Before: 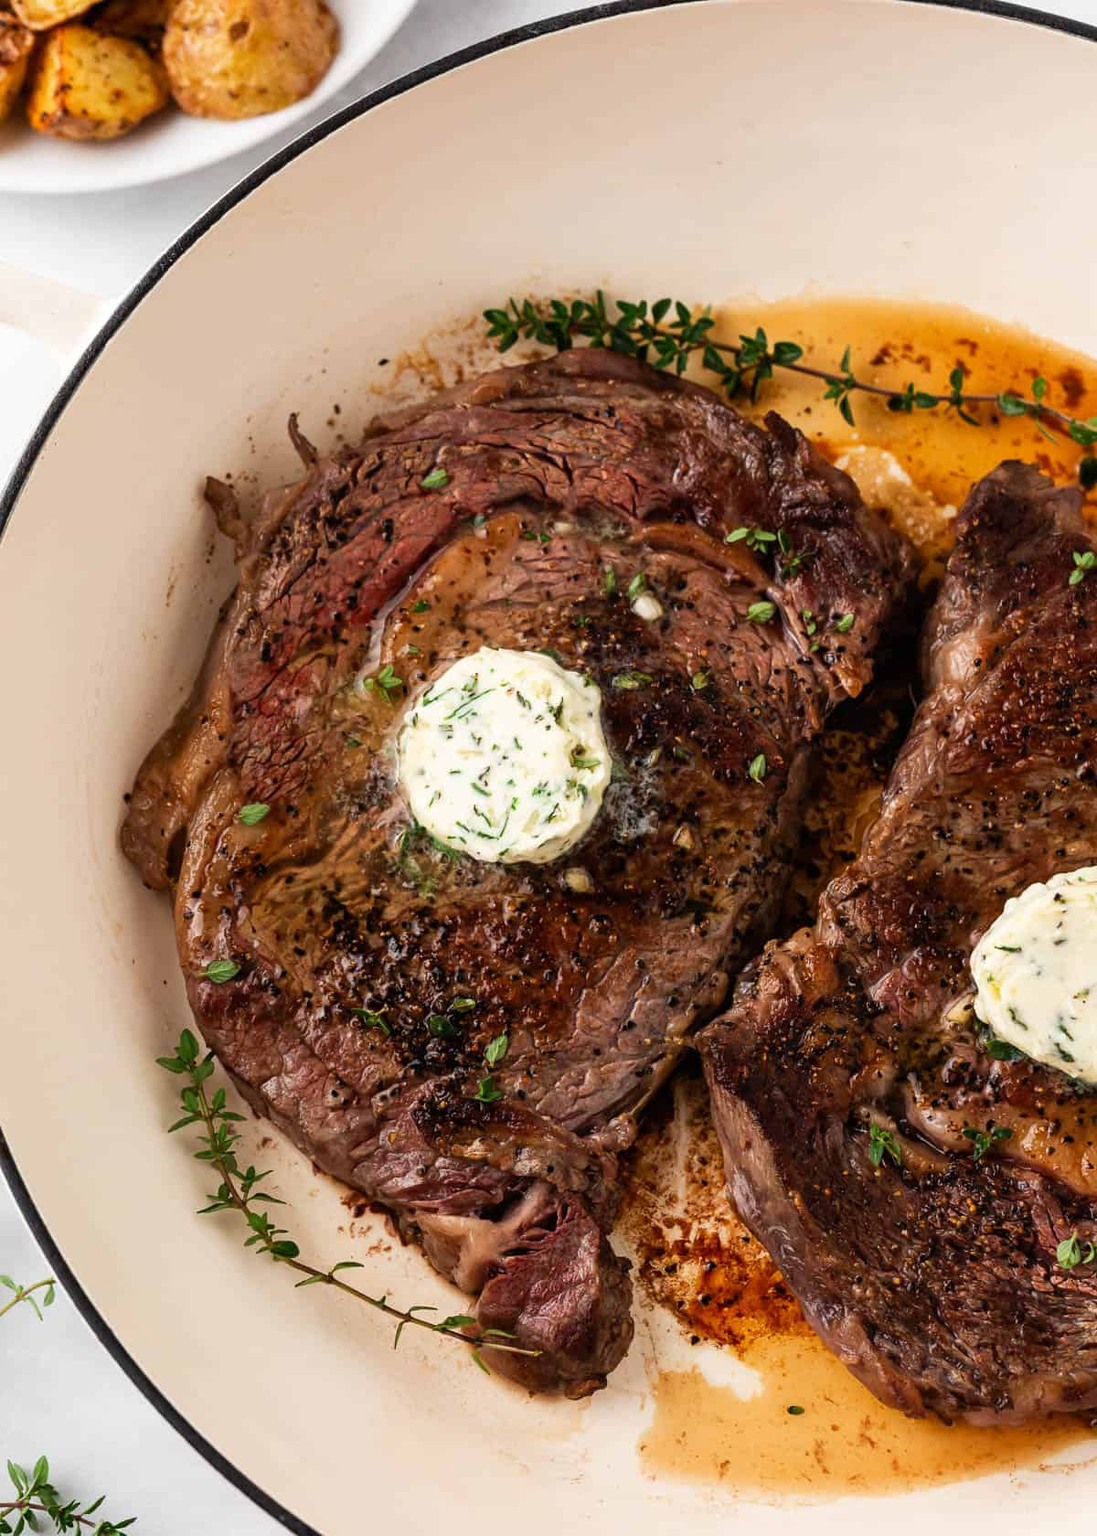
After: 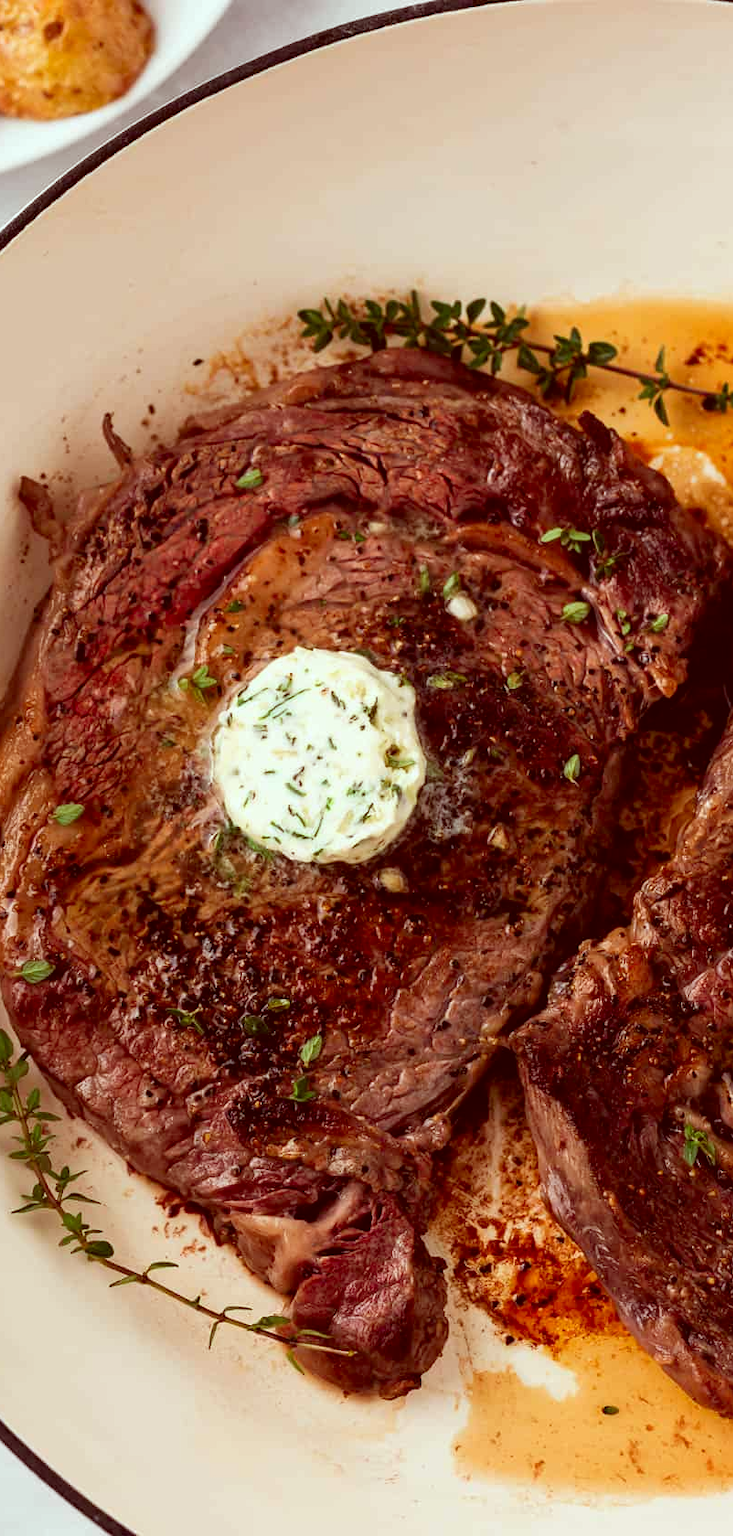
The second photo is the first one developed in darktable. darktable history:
crop: left 16.935%, right 16.162%
color correction: highlights a* -7.11, highlights b* -0.144, shadows a* 20.35, shadows b* 11
